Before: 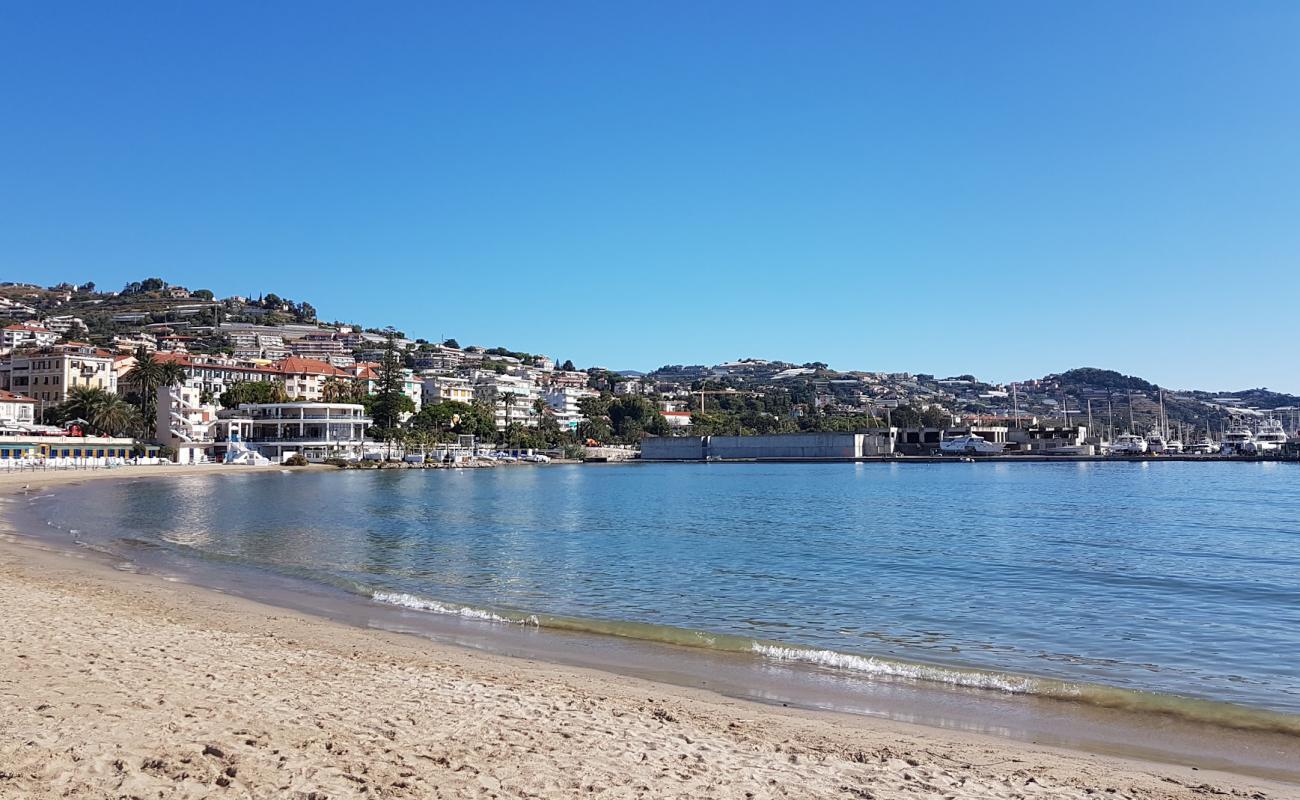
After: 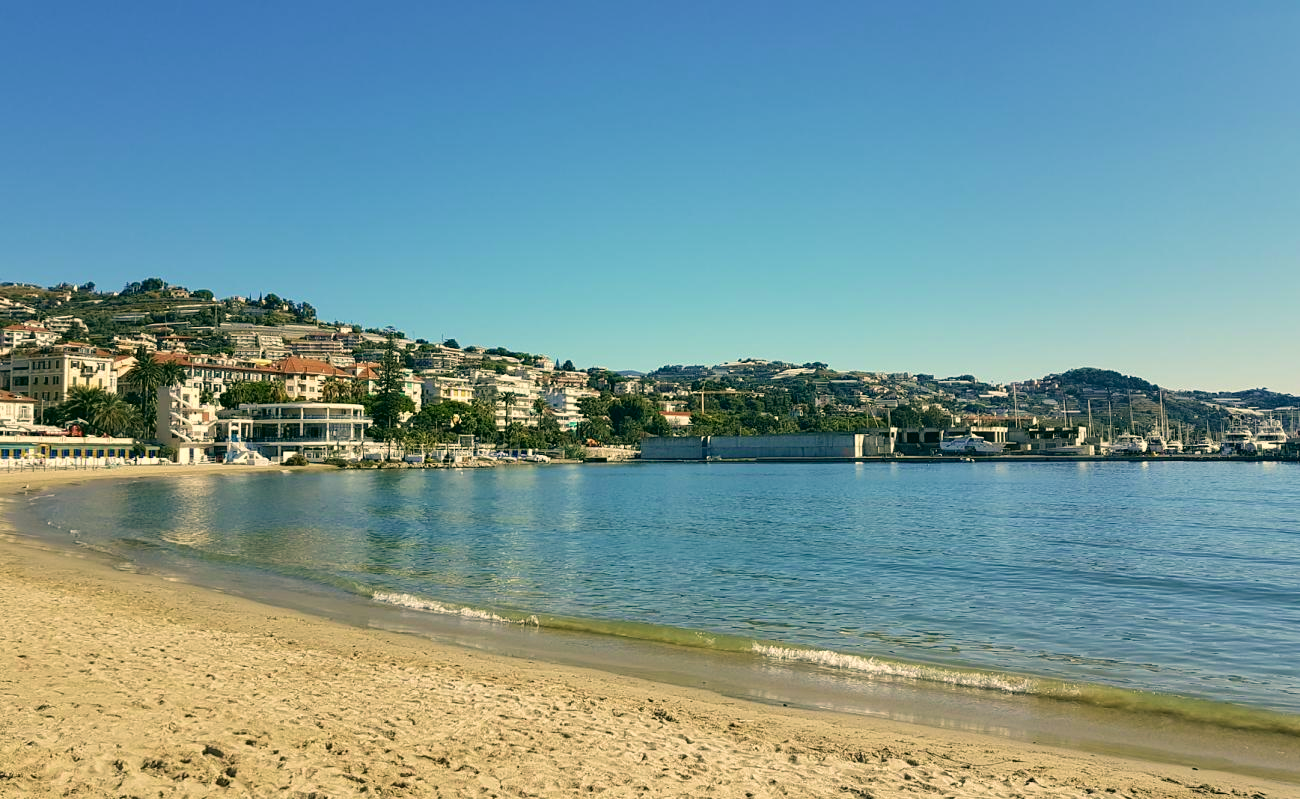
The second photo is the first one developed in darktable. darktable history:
tone equalizer: edges refinement/feathering 500, mask exposure compensation -1.57 EV, preserve details guided filter
crop: bottom 0.077%
color correction: highlights a* 4.74, highlights b* 24.4, shadows a* -15.52, shadows b* 3.86
velvia: on, module defaults
